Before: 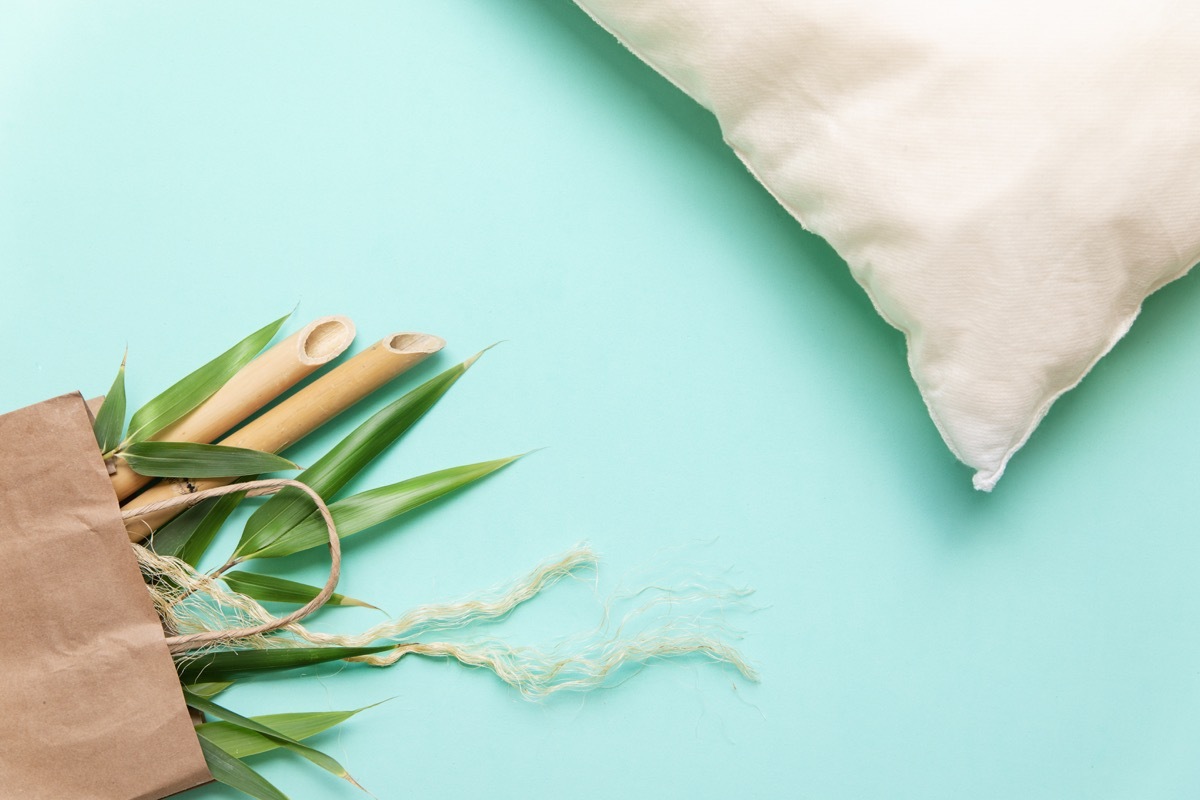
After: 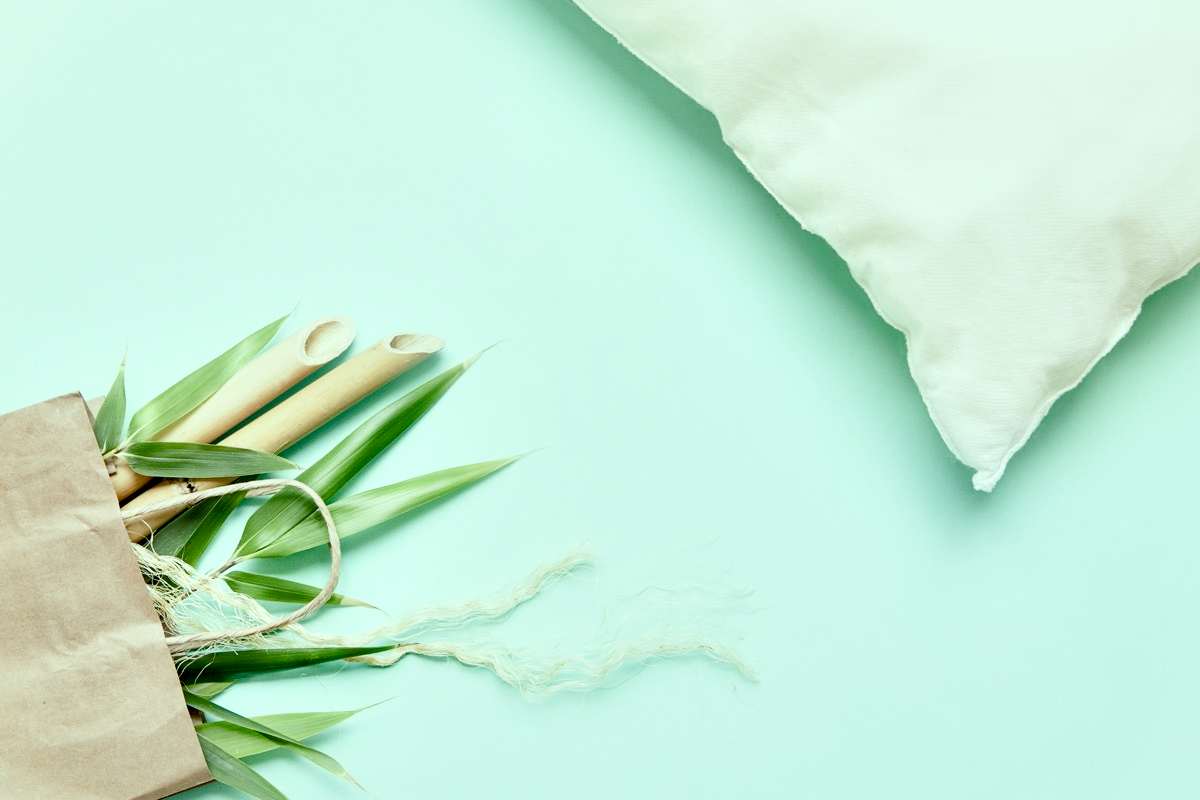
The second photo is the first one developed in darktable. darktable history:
filmic rgb: black relative exposure -7.65 EV, white relative exposure 4.56 EV, hardness 3.61
exposure: black level correction 0.01, exposure 1 EV, compensate highlight preservation false
color balance: mode lift, gamma, gain (sRGB), lift [0.997, 0.979, 1.021, 1.011], gamma [1, 1.084, 0.916, 0.998], gain [1, 0.87, 1.13, 1.101], contrast 4.55%, contrast fulcrum 38.24%, output saturation 104.09%
local contrast: mode bilateral grid, contrast 25, coarseness 60, detail 151%, midtone range 0.2
color balance rgb: shadows lift › chroma 2%, shadows lift › hue 250°, power › hue 326.4°, highlights gain › chroma 2%, highlights gain › hue 64.8°, global offset › luminance 0.5%, global offset › hue 58.8°, perceptual saturation grading › highlights -25%, perceptual saturation grading › shadows 30%, global vibrance 15%
